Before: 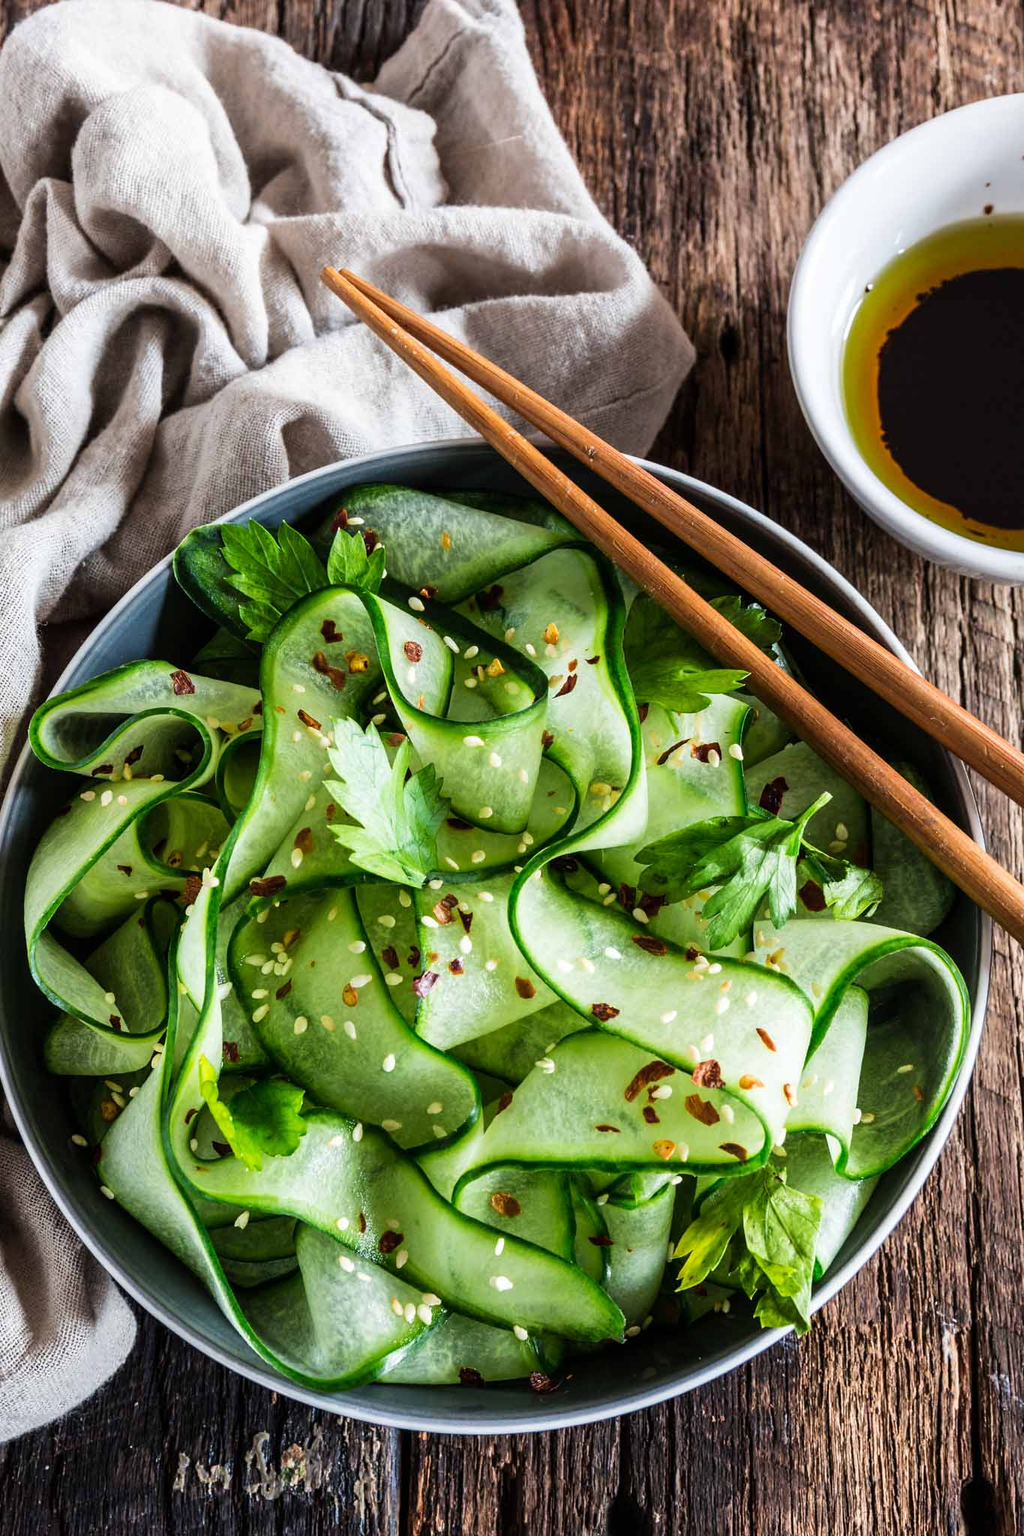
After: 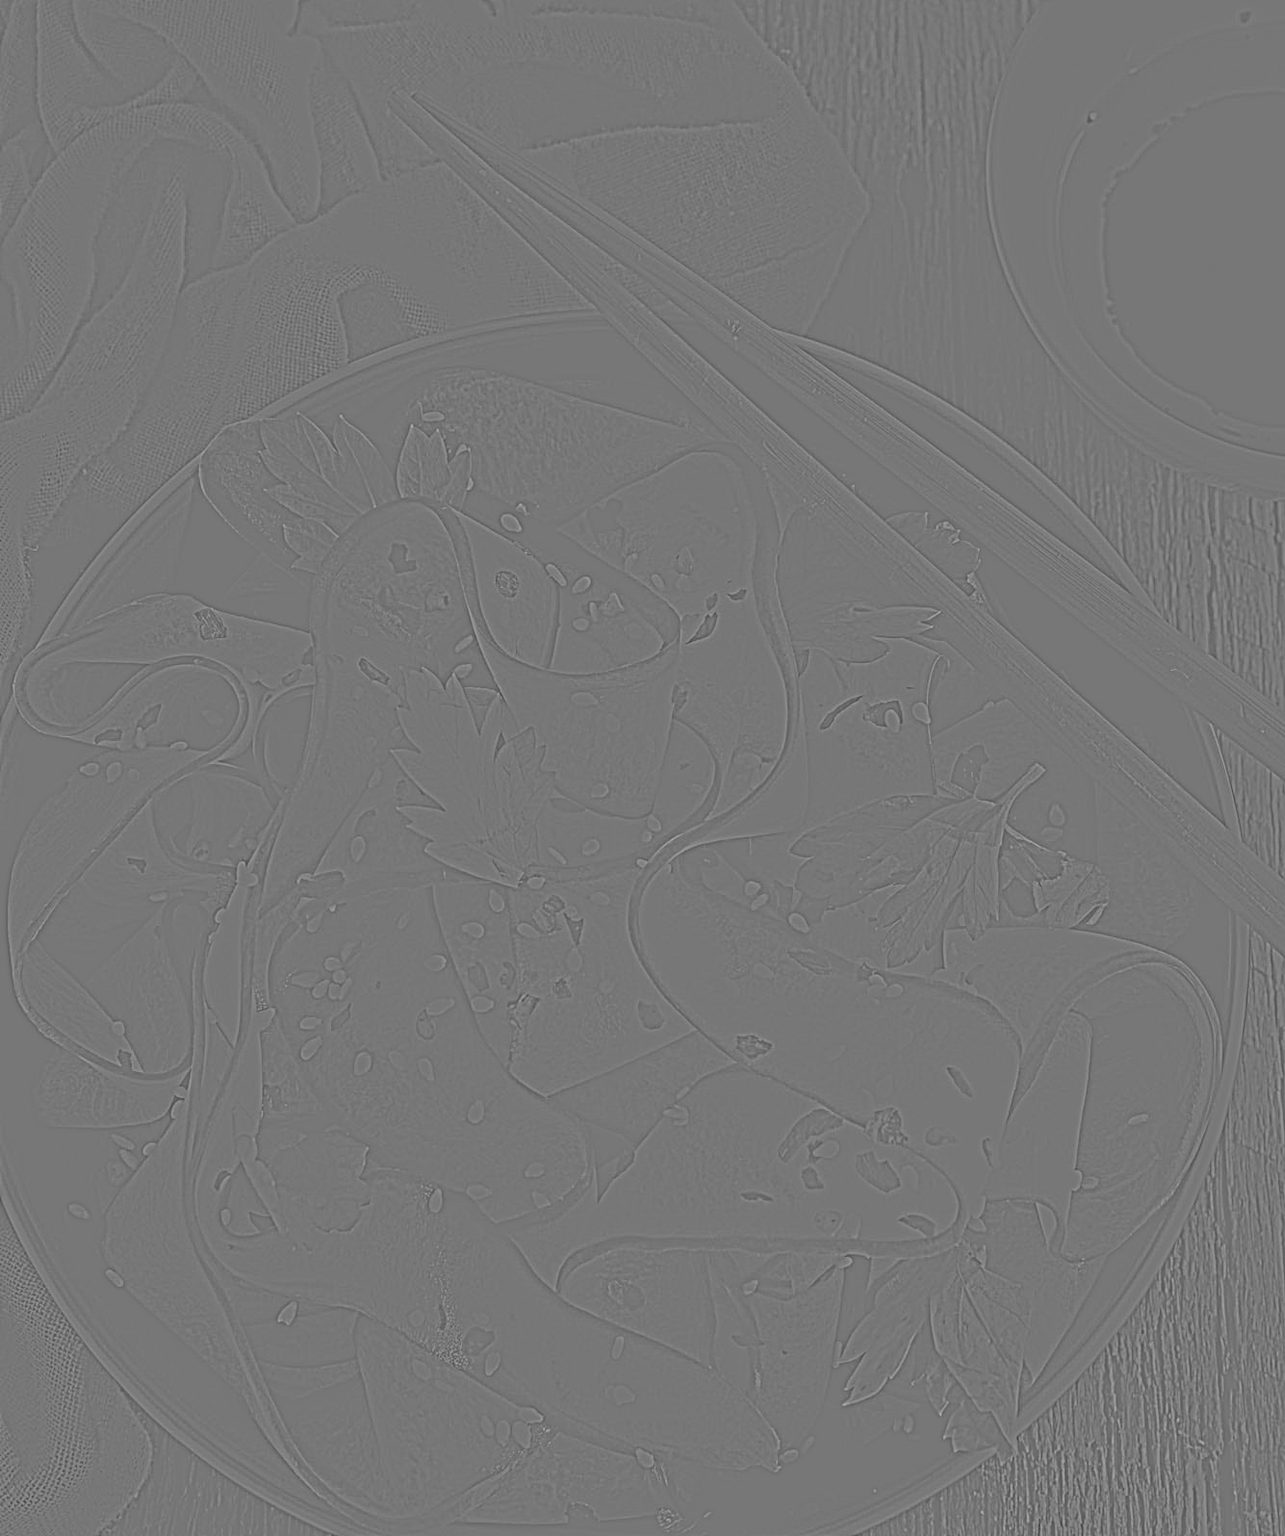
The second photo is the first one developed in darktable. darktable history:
crop and rotate: left 1.814%, top 12.818%, right 0.25%, bottom 9.225%
highpass: sharpness 9.84%, contrast boost 9.94%
